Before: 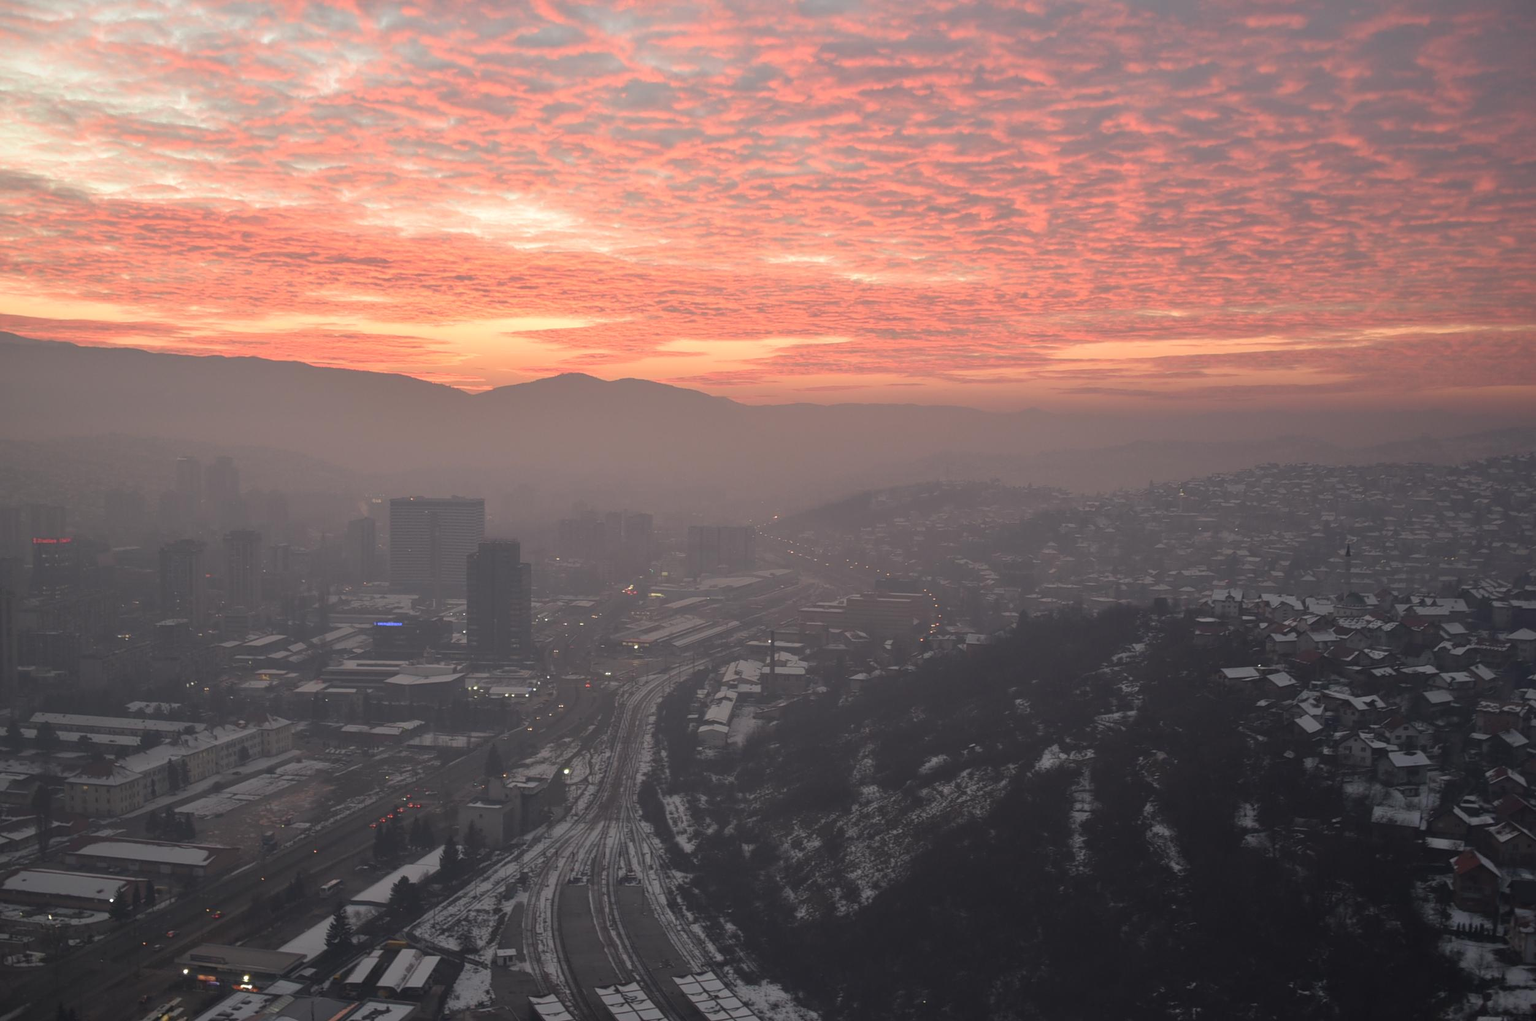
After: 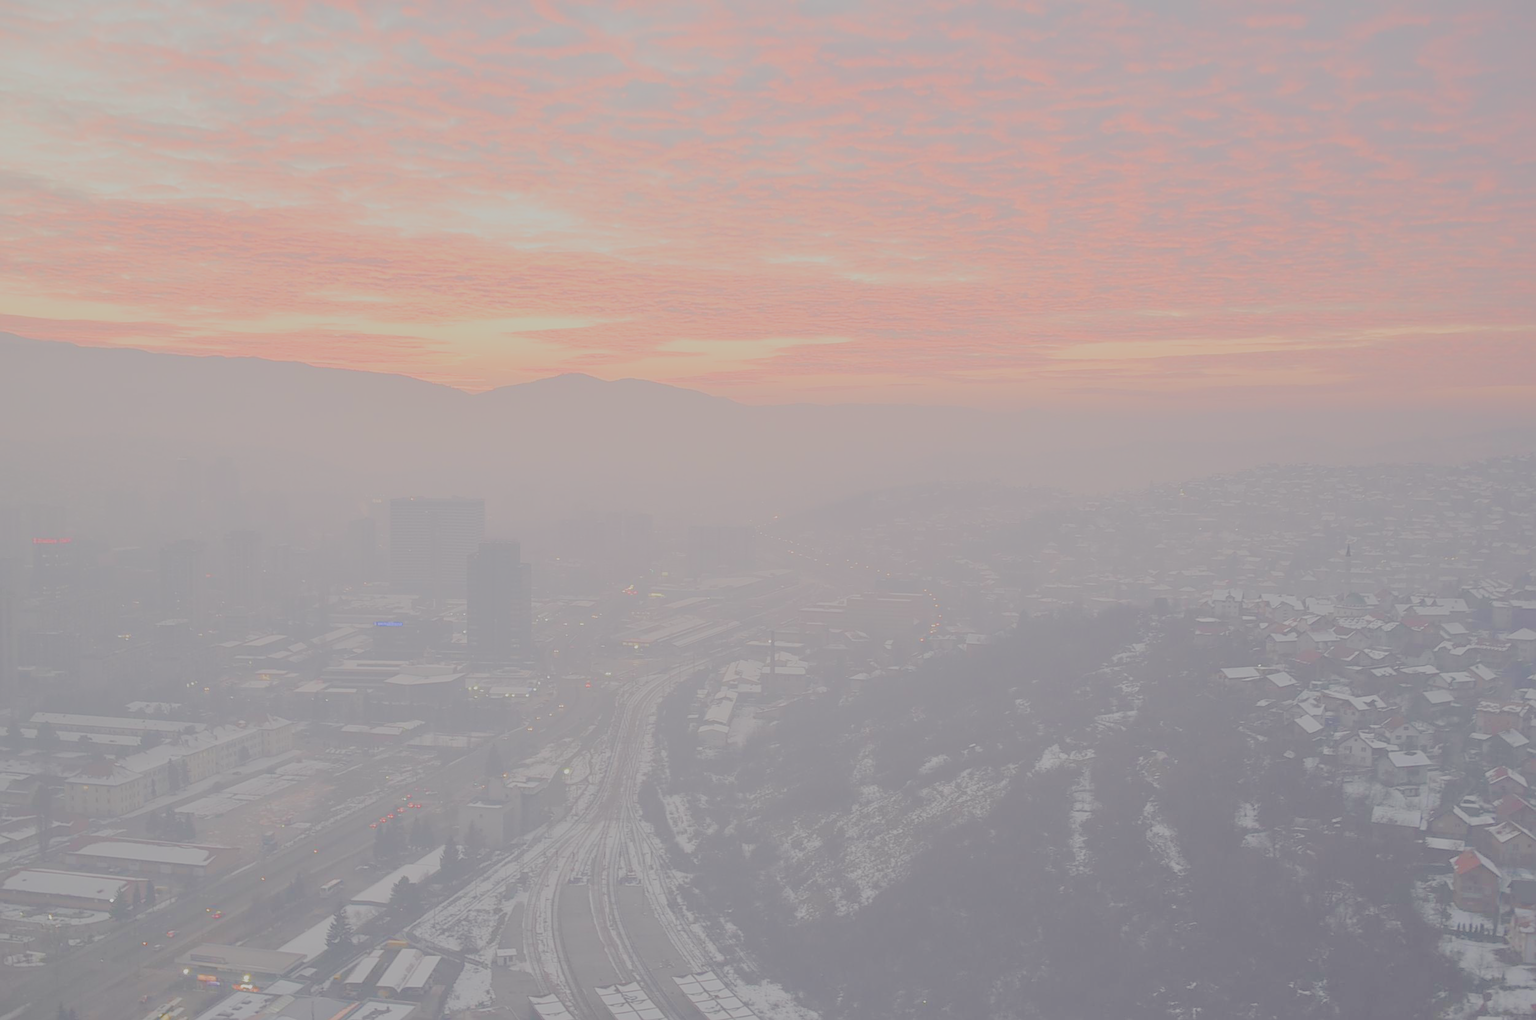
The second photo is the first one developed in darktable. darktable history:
sharpen: on, module defaults
white balance: red 1, blue 1
filmic rgb: black relative exposure -14 EV, white relative exposure 8 EV, threshold 3 EV, hardness 3.74, latitude 50%, contrast 0.5, color science v5 (2021), contrast in shadows safe, contrast in highlights safe
color balance rgb: global vibrance -1%
exposure: exposure 1.089 EV
